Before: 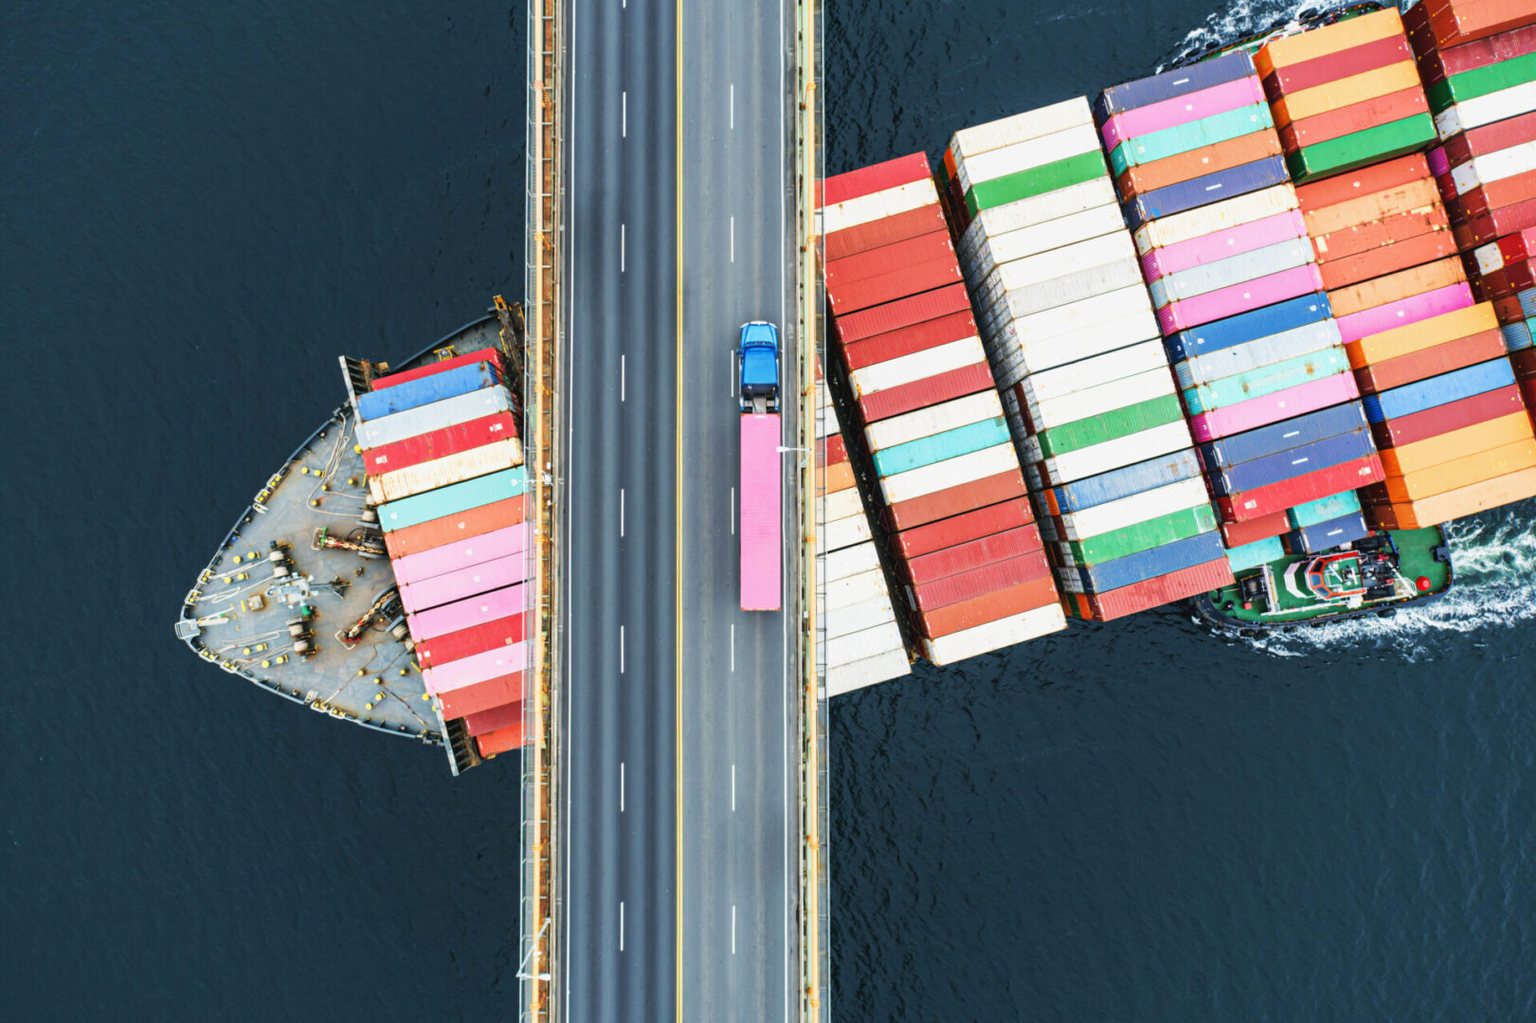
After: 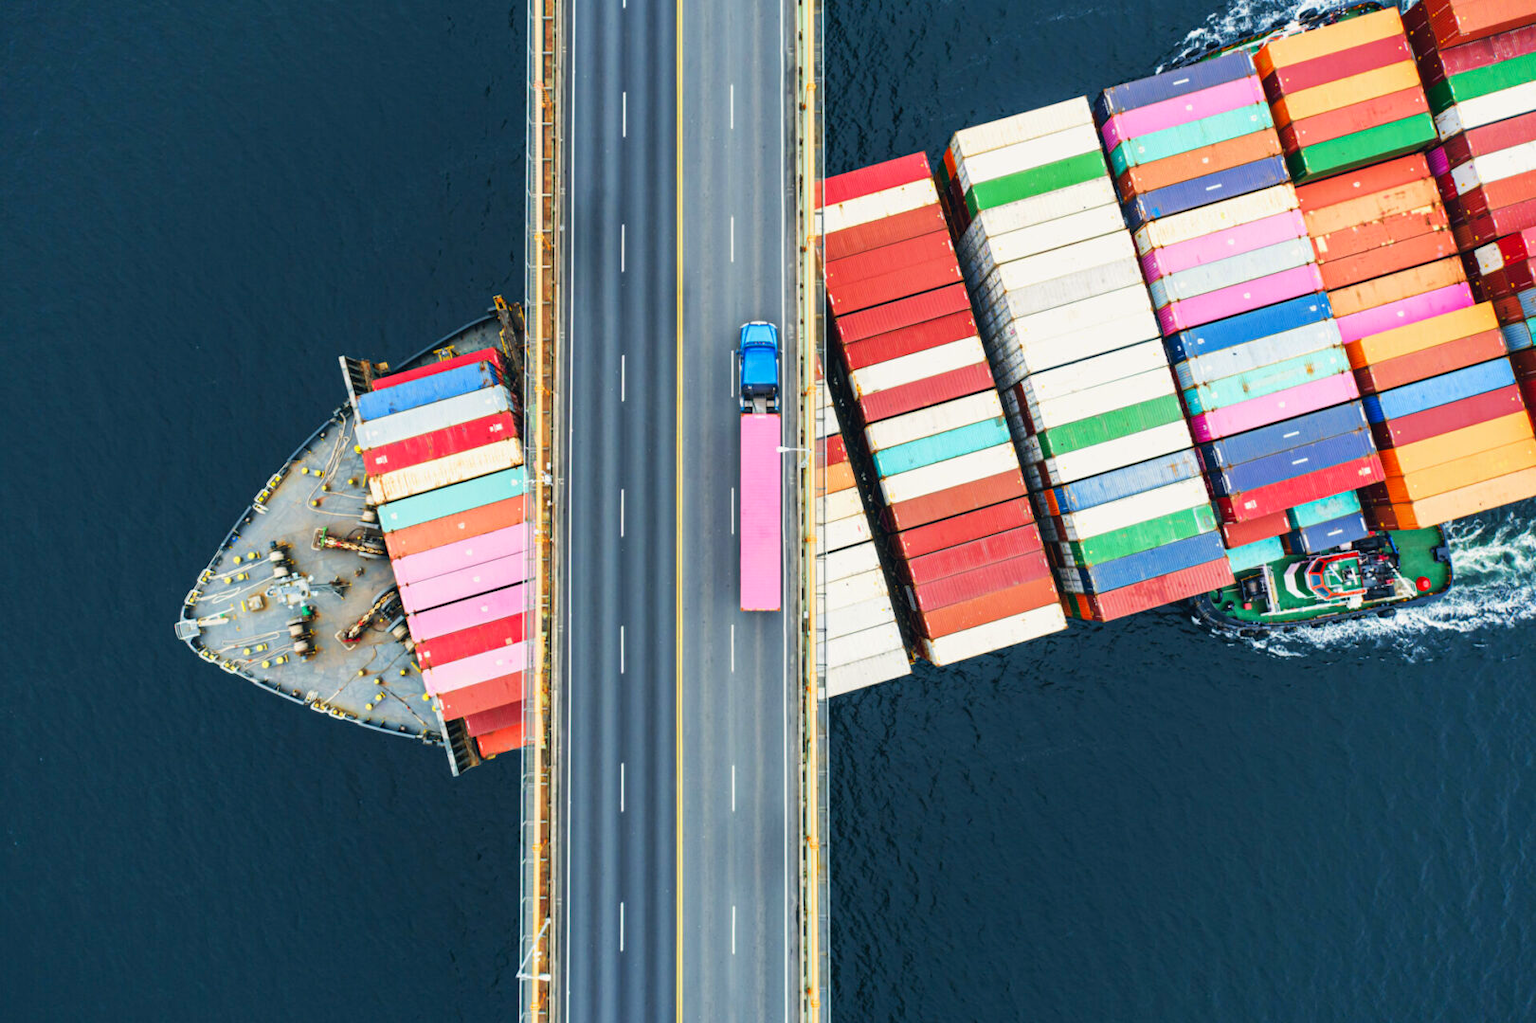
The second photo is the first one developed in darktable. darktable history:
color correction: highlights a* 0.207, highlights b* 2.7, shadows a* -0.874, shadows b* -4.78
contrast brightness saturation: saturation 0.13
